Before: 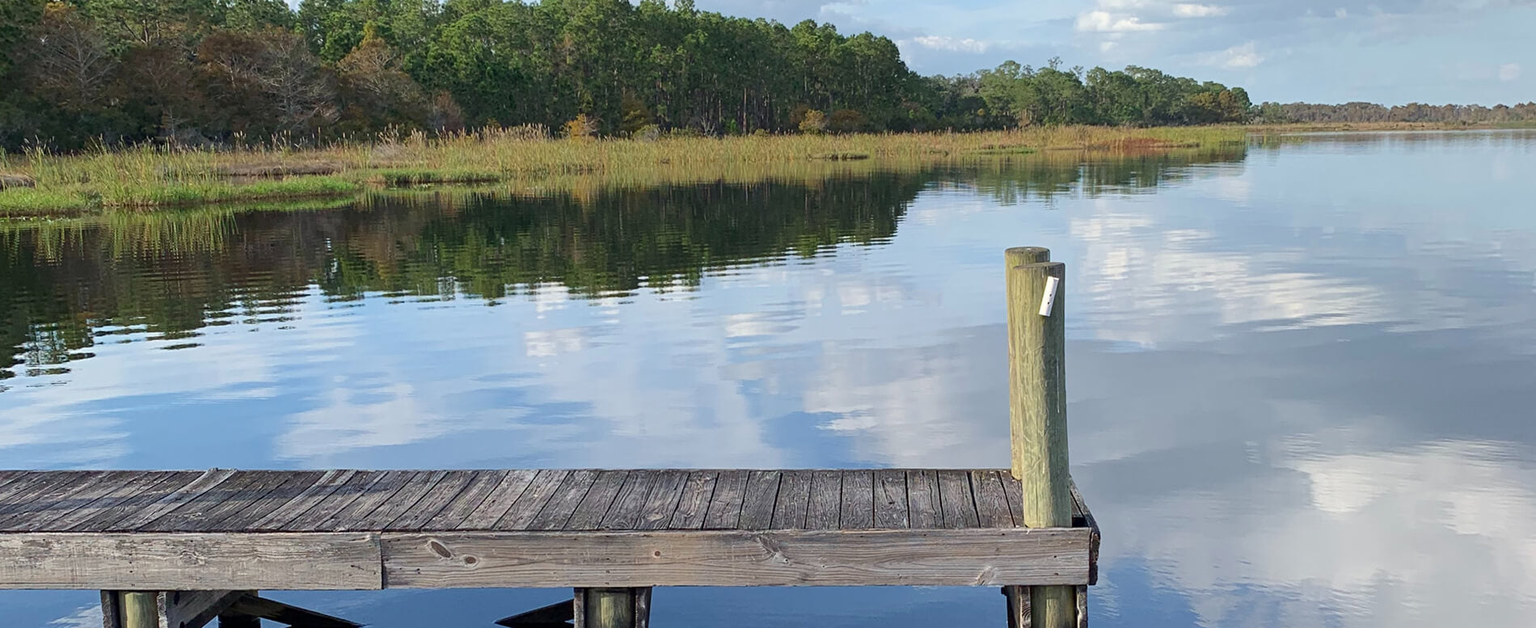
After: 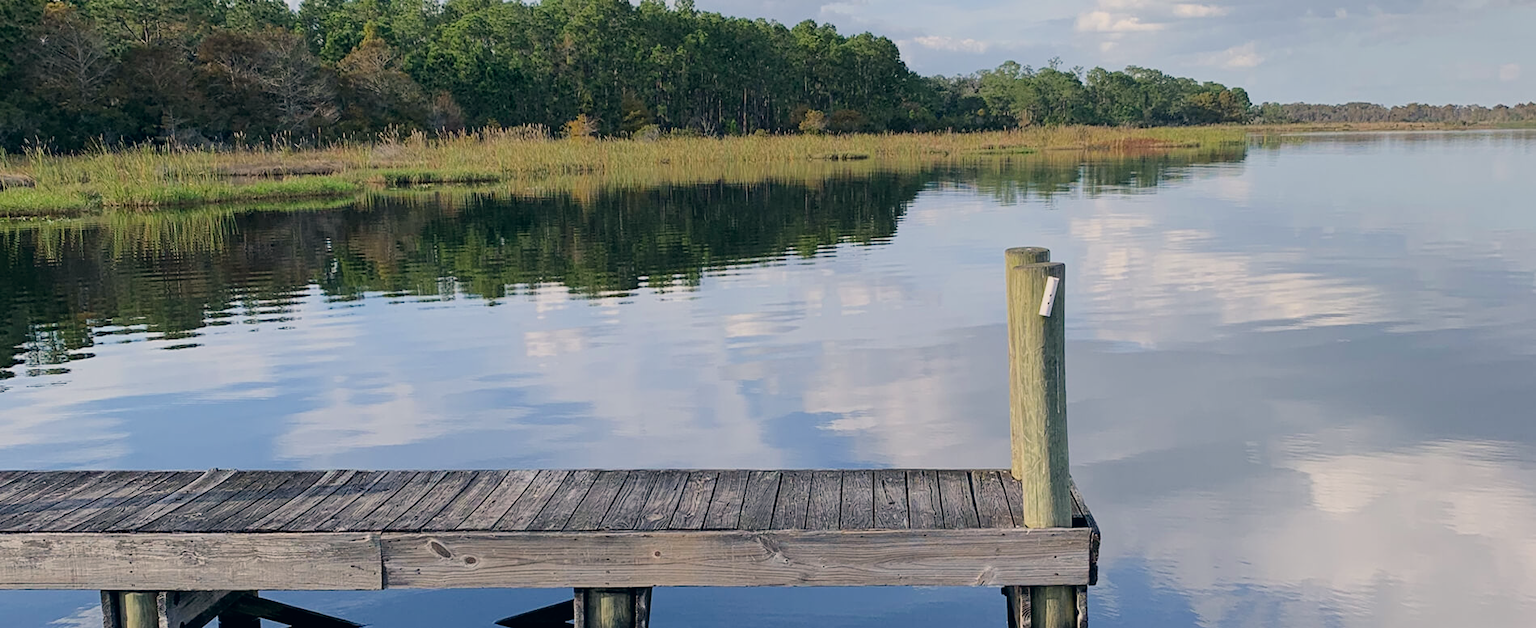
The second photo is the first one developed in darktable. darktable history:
color correction: highlights a* 5.43, highlights b* 5.32, shadows a* -4.75, shadows b* -5.14
filmic rgb: black relative exposure -8.01 EV, white relative exposure 3.79 EV, hardness 4.39
